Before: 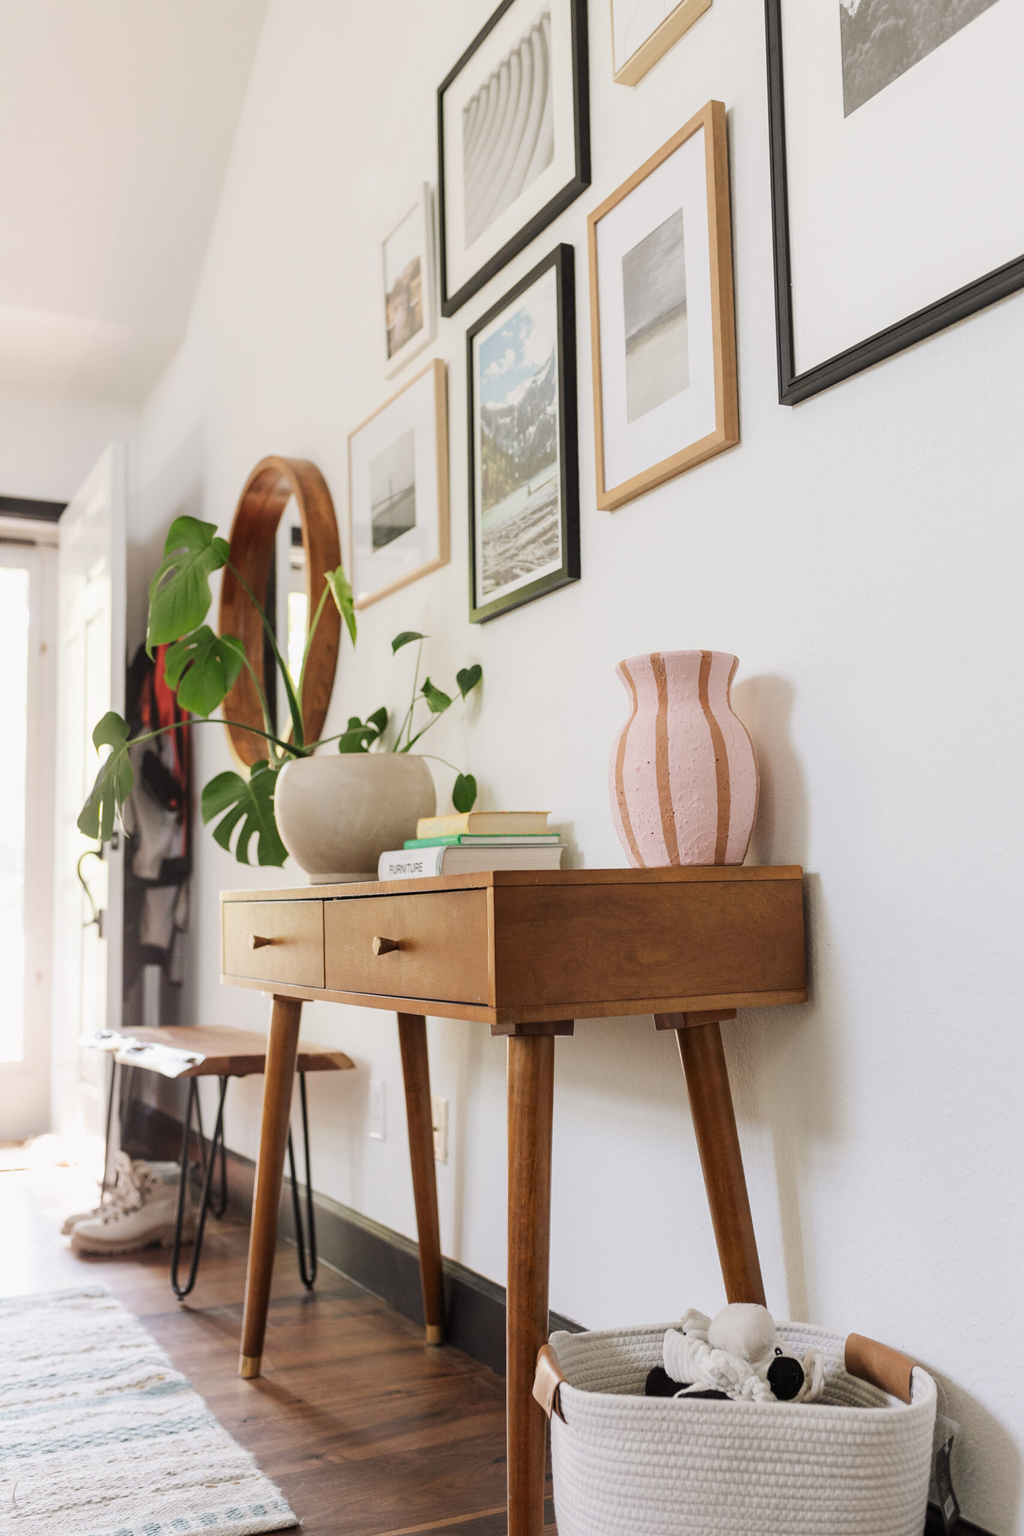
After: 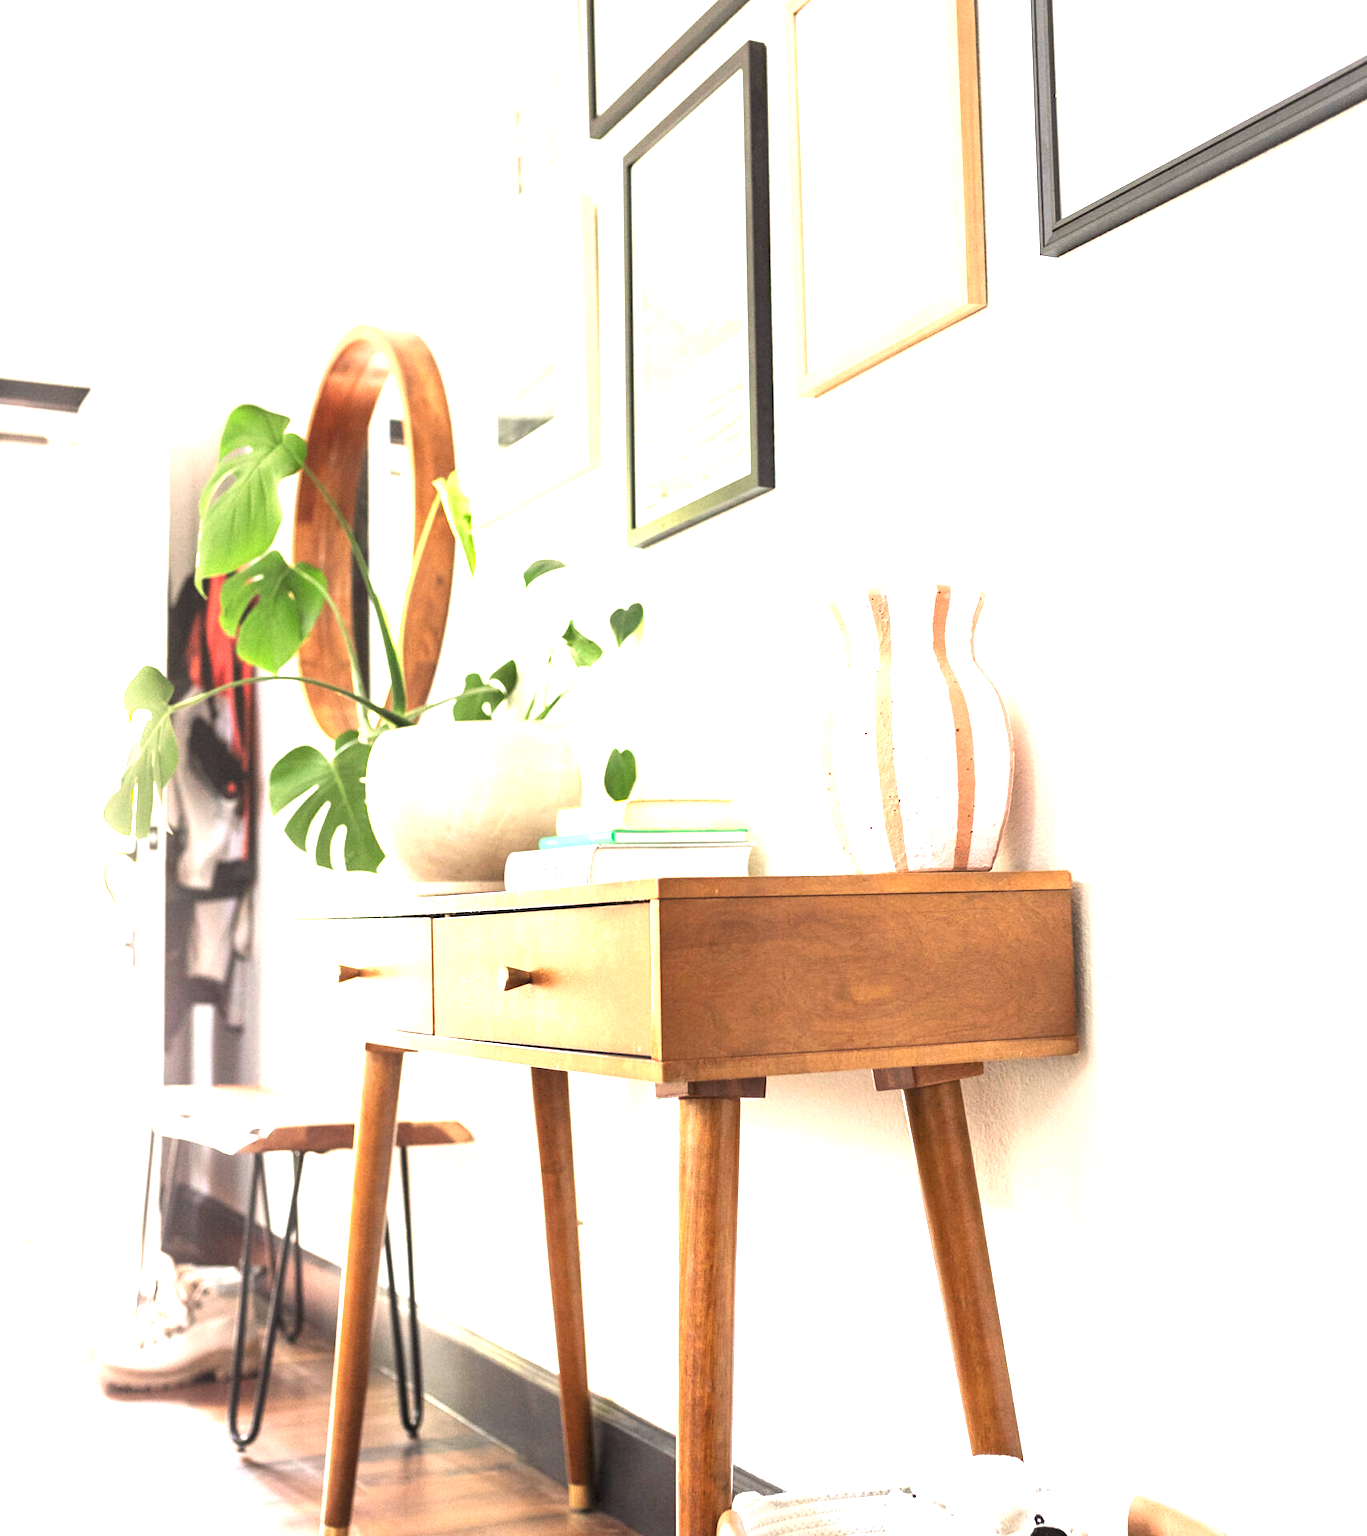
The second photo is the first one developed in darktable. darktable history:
exposure: black level correction 0, exposure 1.981 EV, compensate highlight preservation false
crop: top 13.895%, bottom 11.152%
